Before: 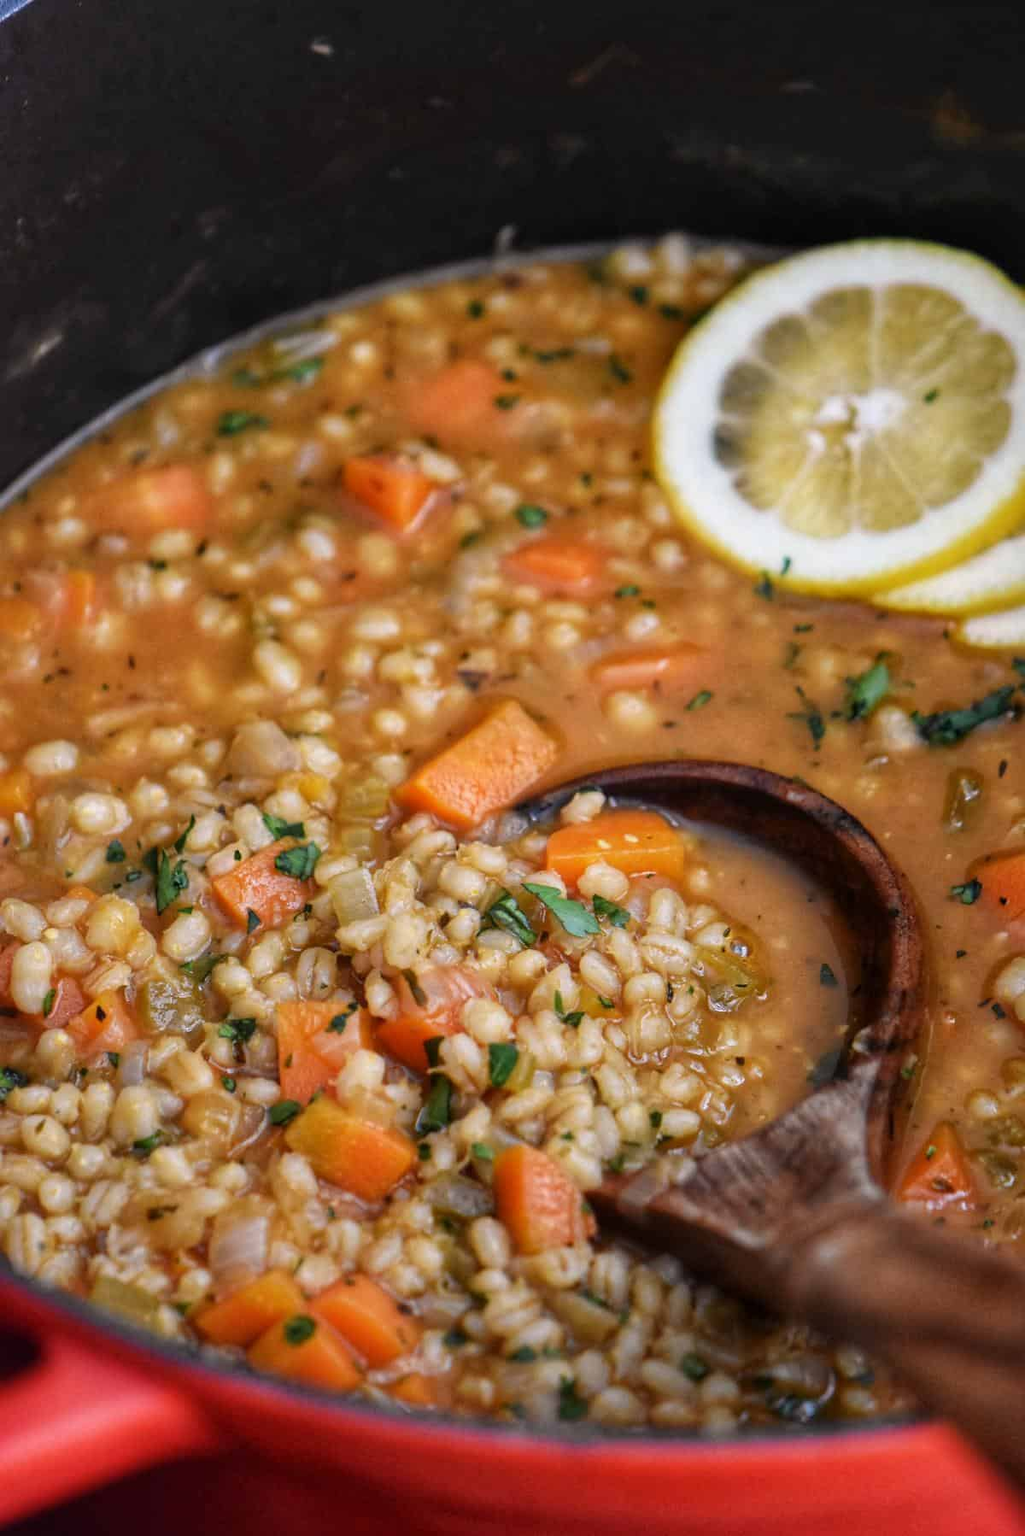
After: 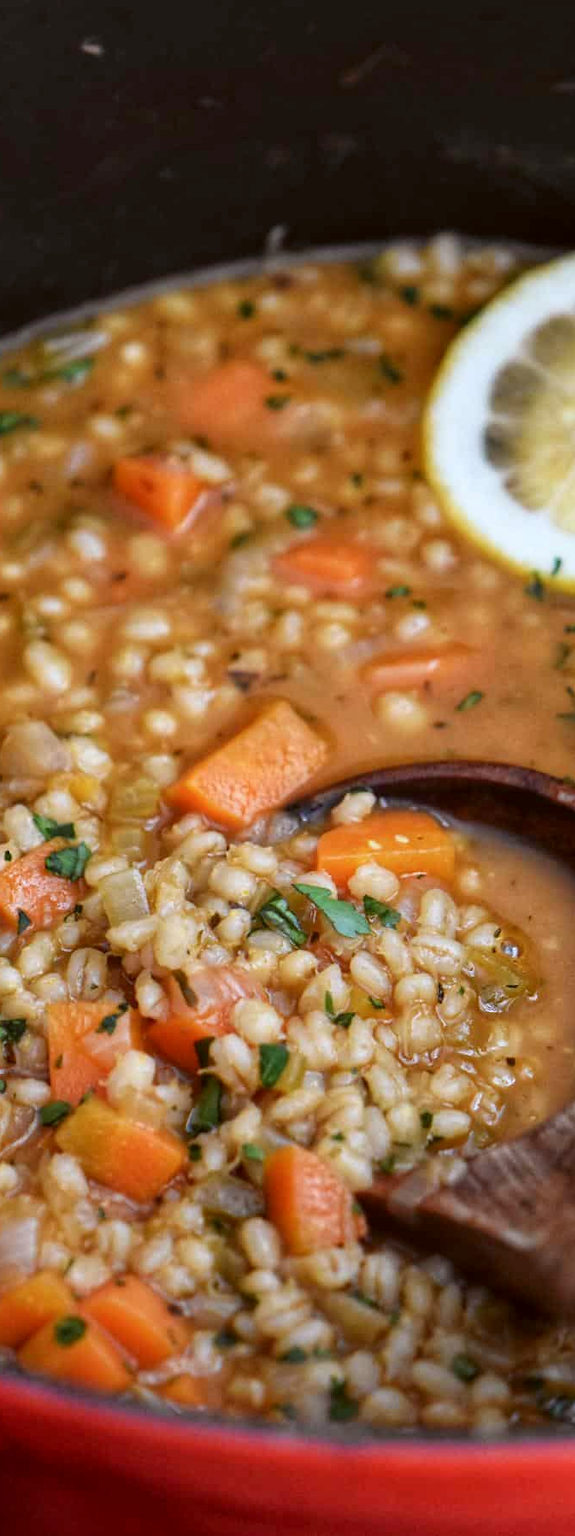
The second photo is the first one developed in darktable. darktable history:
crop and rotate: left 22.496%, right 21.362%
color correction: highlights a* -3.63, highlights b* -6.36, shadows a* 3.25, shadows b* 5.15
shadows and highlights: shadows -0.991, highlights 38.35
